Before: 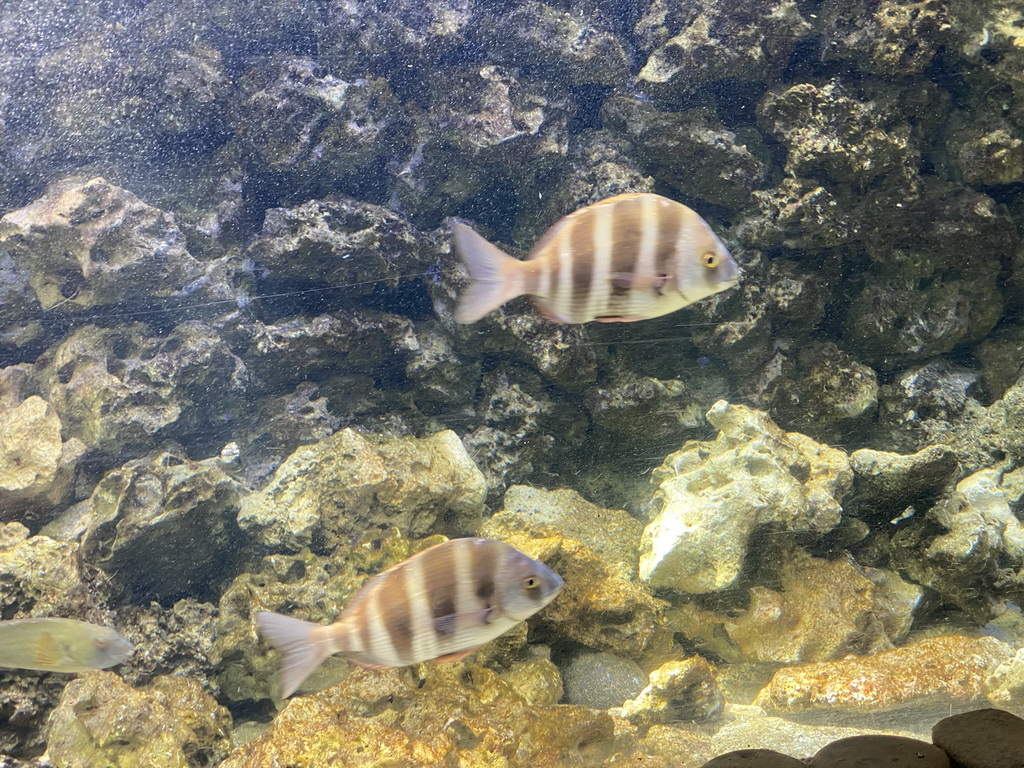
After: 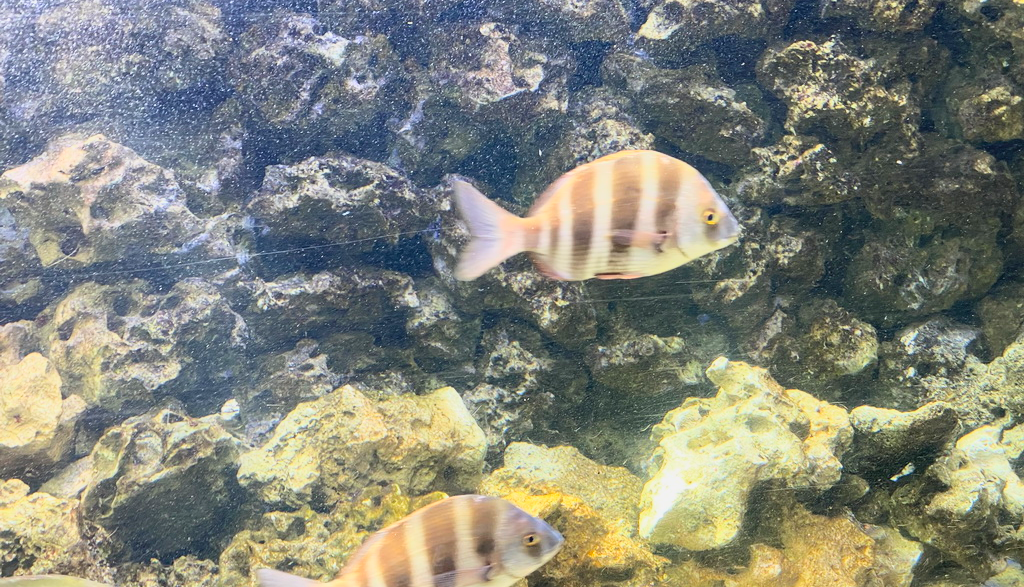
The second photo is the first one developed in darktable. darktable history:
exposure: black level correction -0.001, exposure 0.08 EV, compensate highlight preservation false
crop: top 5.613%, bottom 17.916%
base curve: curves: ch0 [(0, 0) (0.088, 0.125) (0.176, 0.251) (0.354, 0.501) (0.613, 0.749) (1, 0.877)]
